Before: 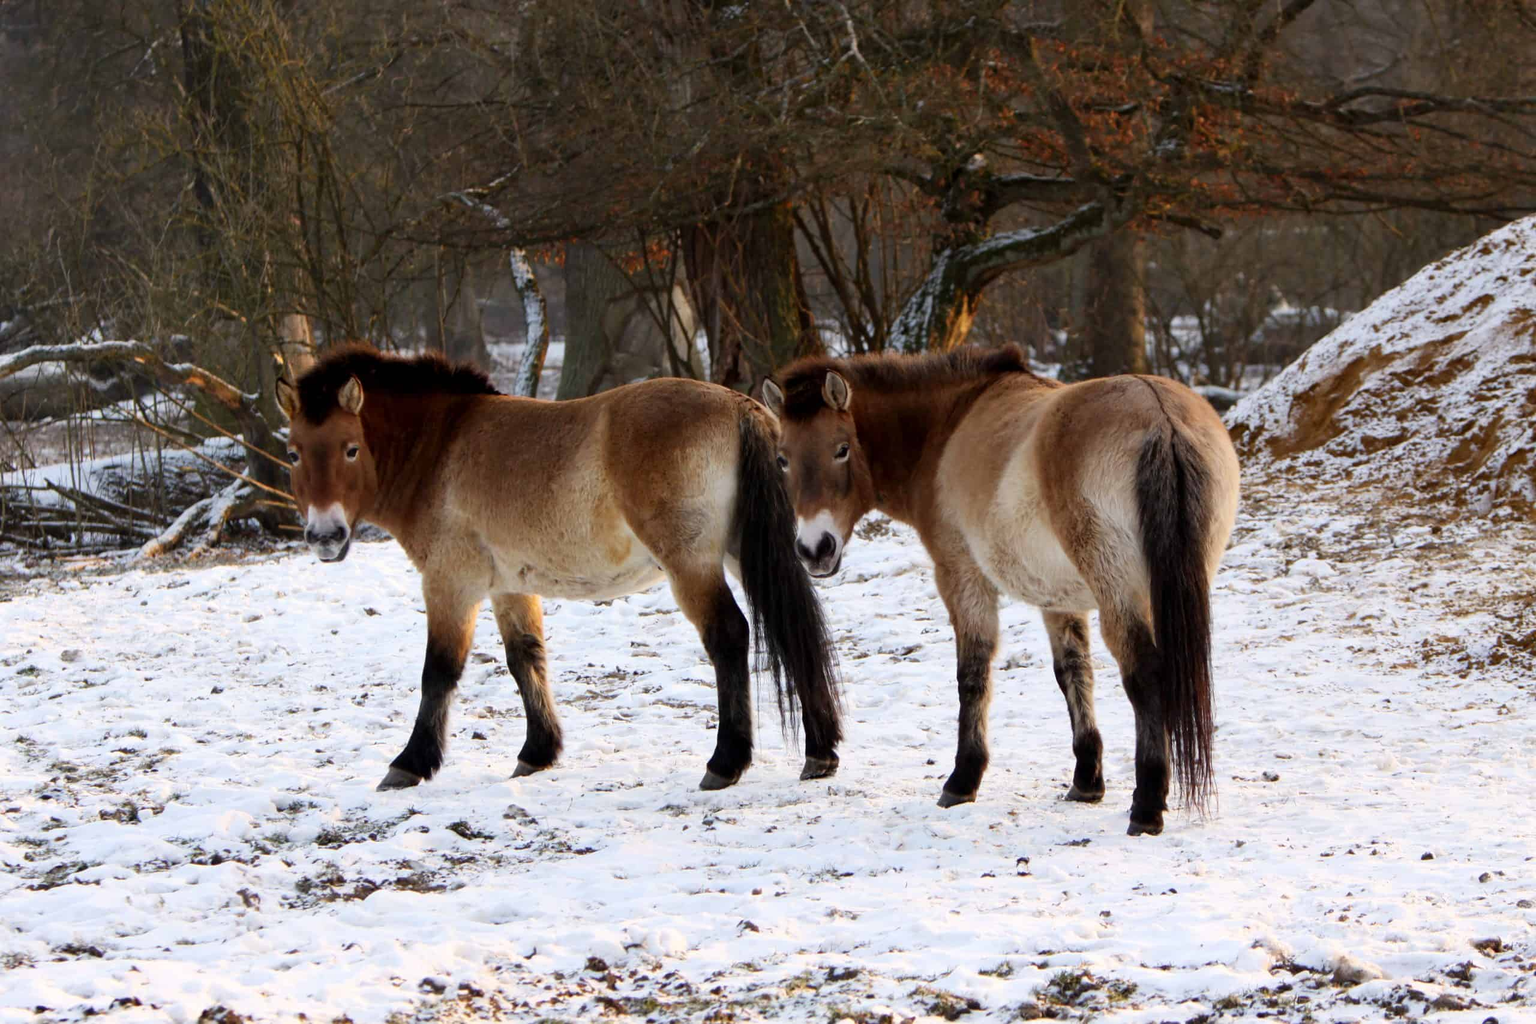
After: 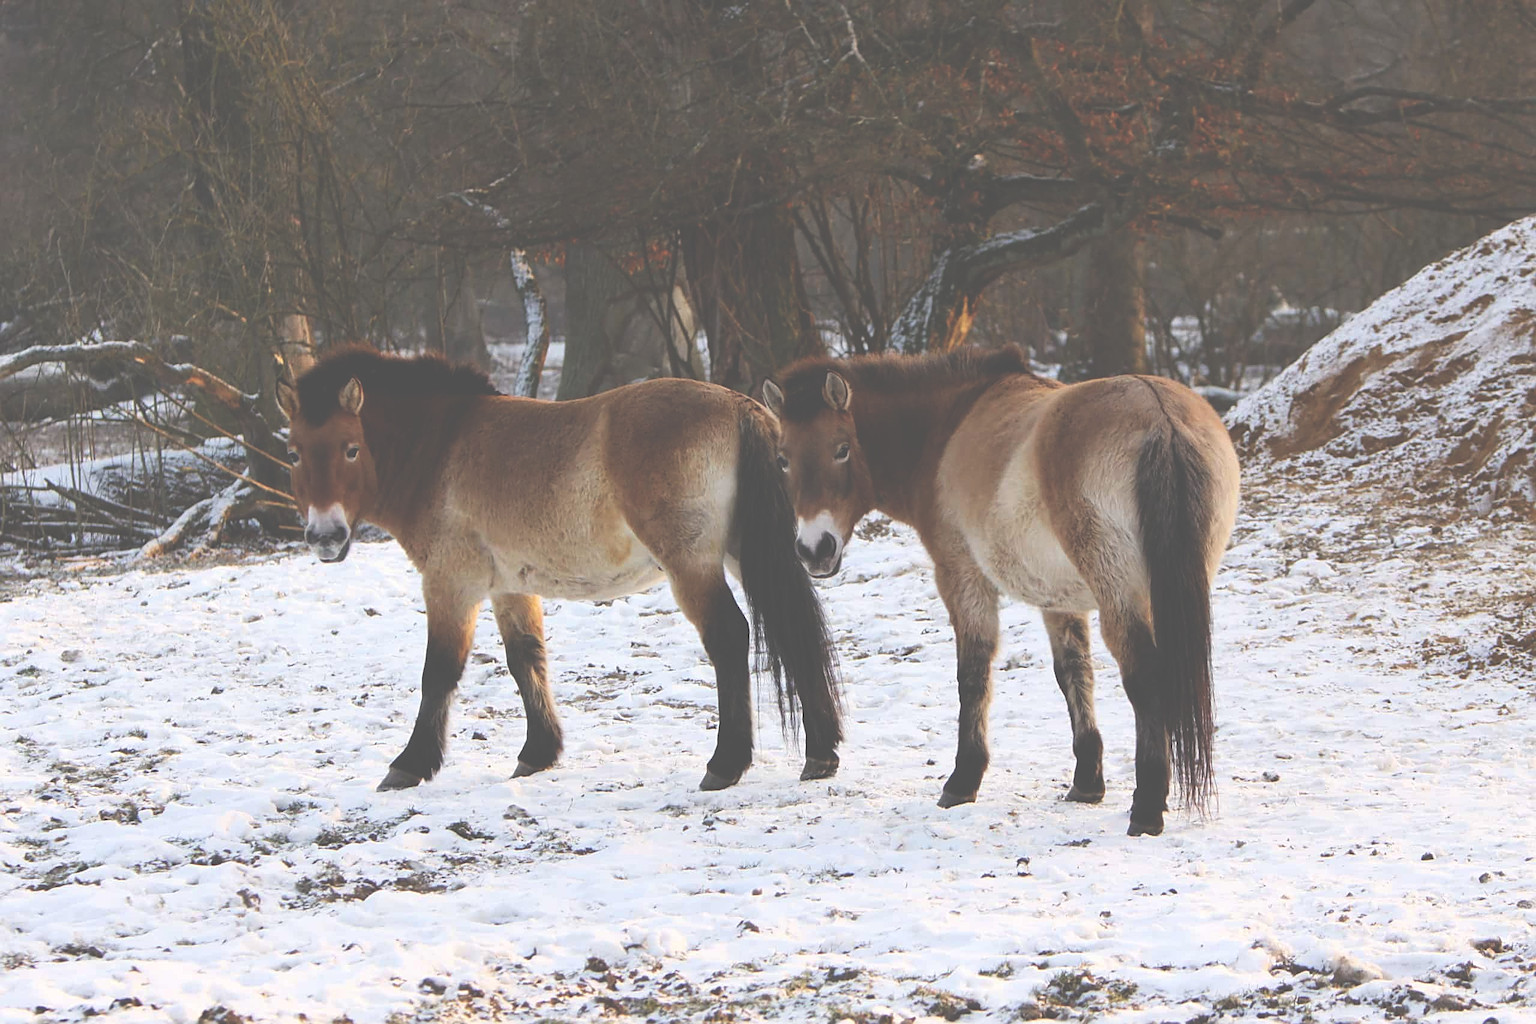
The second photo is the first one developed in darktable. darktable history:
sharpen: on, module defaults
exposure: black level correction -0.087, compensate highlight preservation false
